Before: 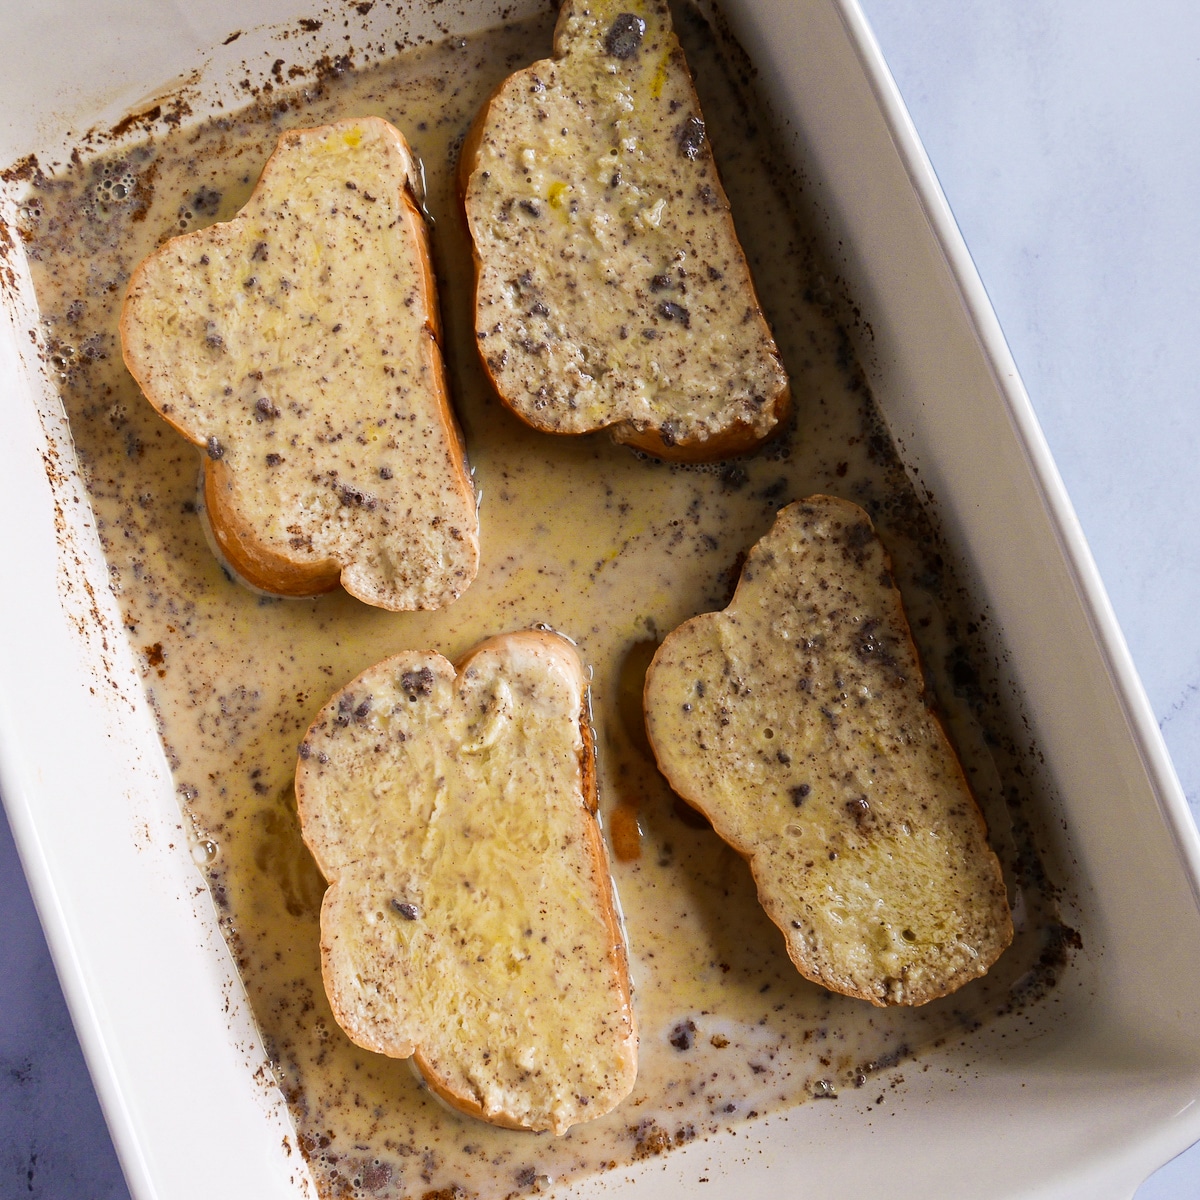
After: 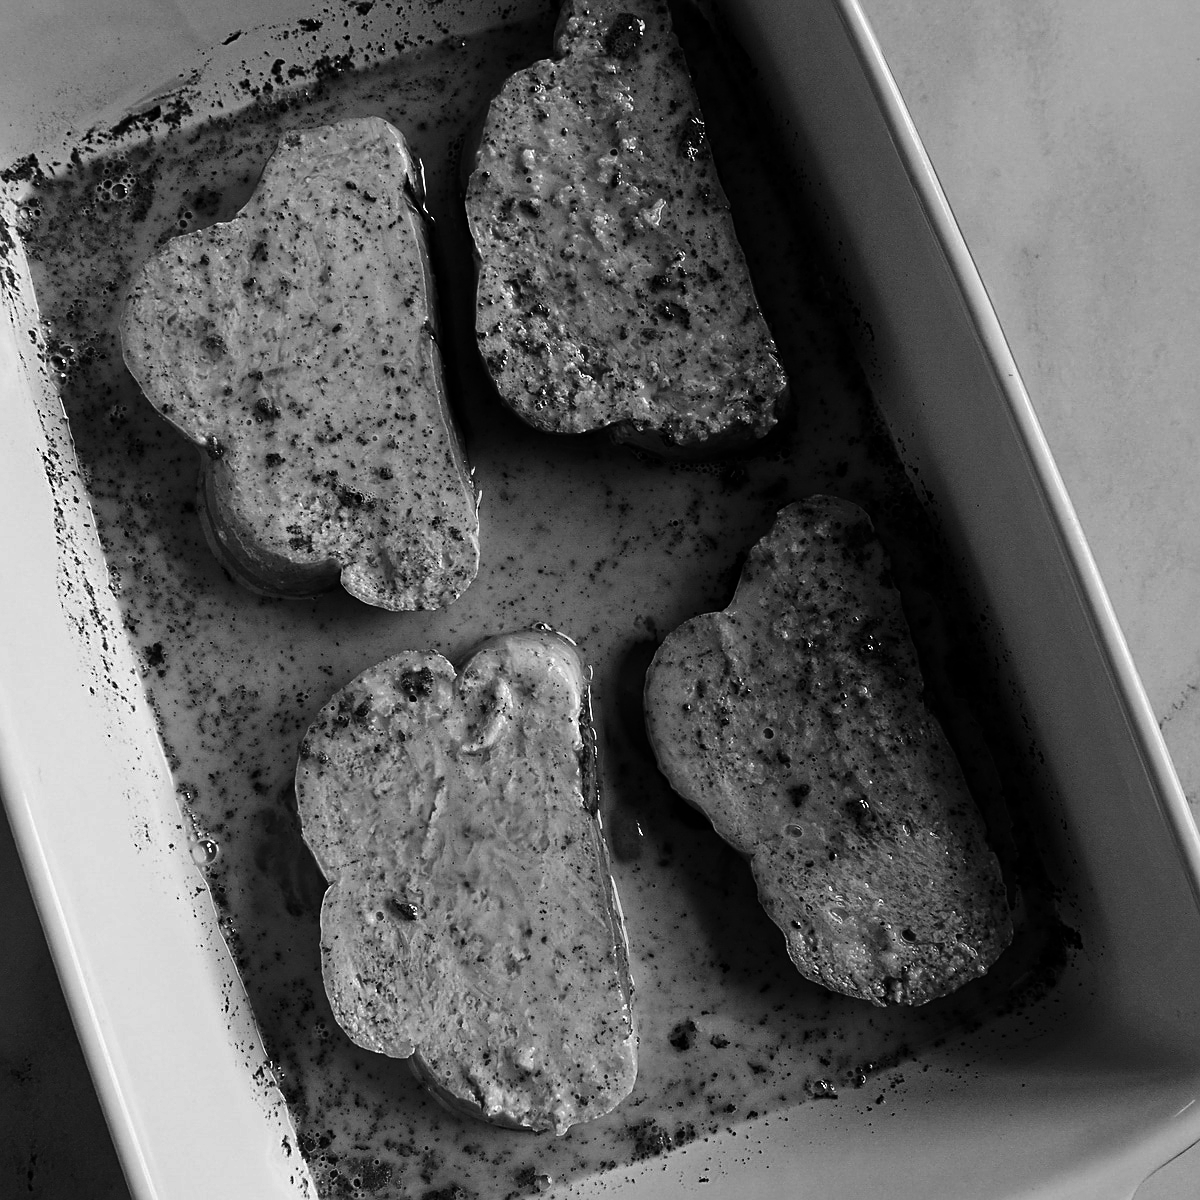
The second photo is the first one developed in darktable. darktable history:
contrast brightness saturation: contrast -0.03, brightness -0.59, saturation -1
sharpen: on, module defaults
